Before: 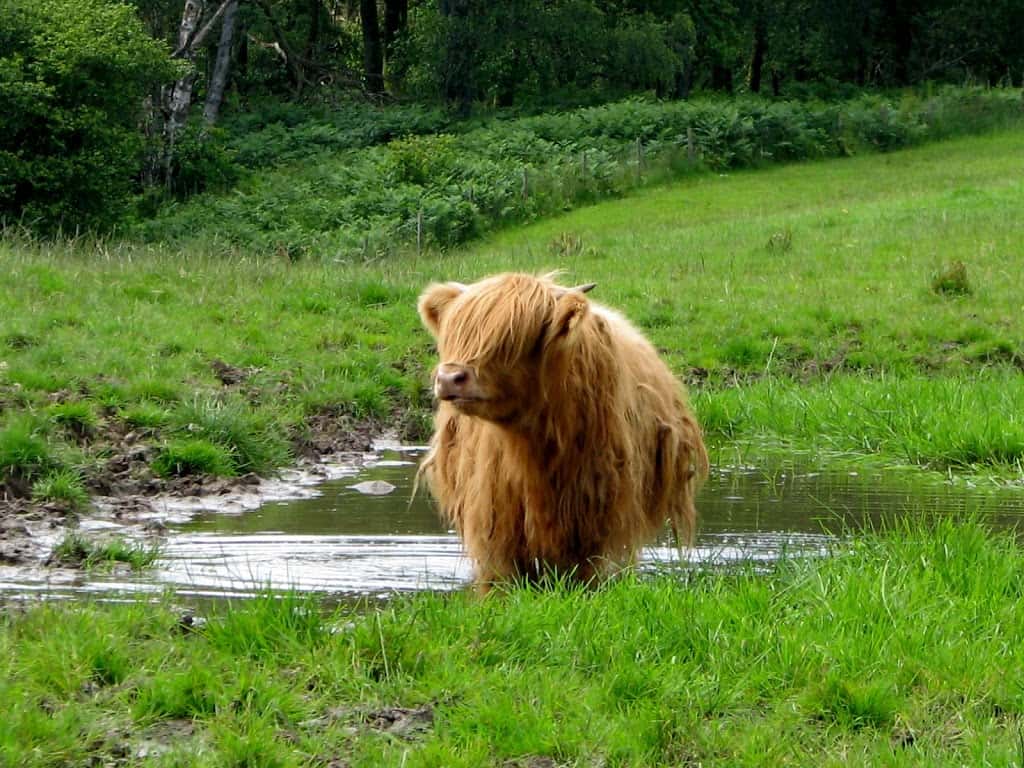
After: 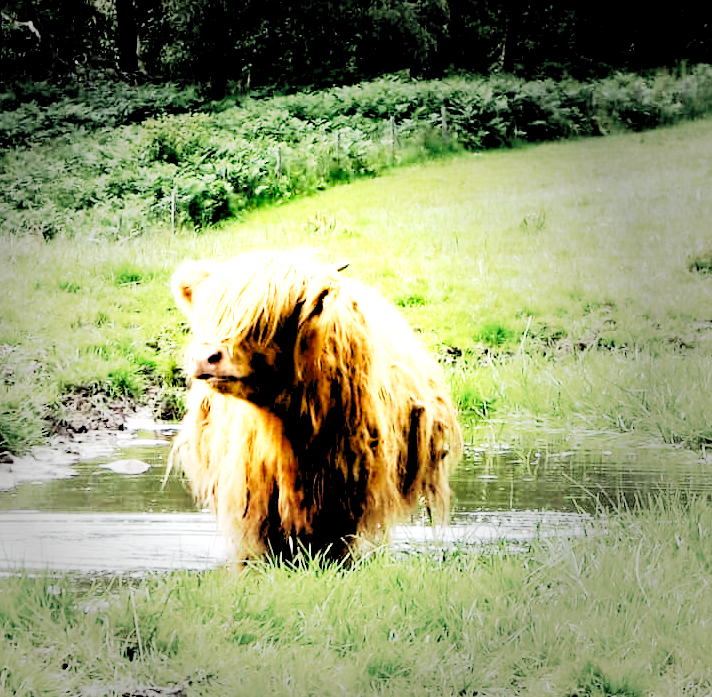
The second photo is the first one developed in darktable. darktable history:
crop and rotate: left 24.034%, top 2.838%, right 6.406%, bottom 6.299%
vignetting: fall-off start 33.76%, fall-off radius 64.94%, brightness -0.575, center (-0.12, -0.002), width/height ratio 0.959
rgb levels: levels [[0.029, 0.461, 0.922], [0, 0.5, 1], [0, 0.5, 1]]
tone equalizer: -8 EV -0.75 EV, -7 EV -0.7 EV, -6 EV -0.6 EV, -5 EV -0.4 EV, -3 EV 0.4 EV, -2 EV 0.6 EV, -1 EV 0.7 EV, +0 EV 0.75 EV, edges refinement/feathering 500, mask exposure compensation -1.57 EV, preserve details no
exposure: black level correction 0, exposure 1.2 EV, compensate highlight preservation false
base curve: curves: ch0 [(0, 0) (0.028, 0.03) (0.121, 0.232) (0.46, 0.748) (0.859, 0.968) (1, 1)], preserve colors none
